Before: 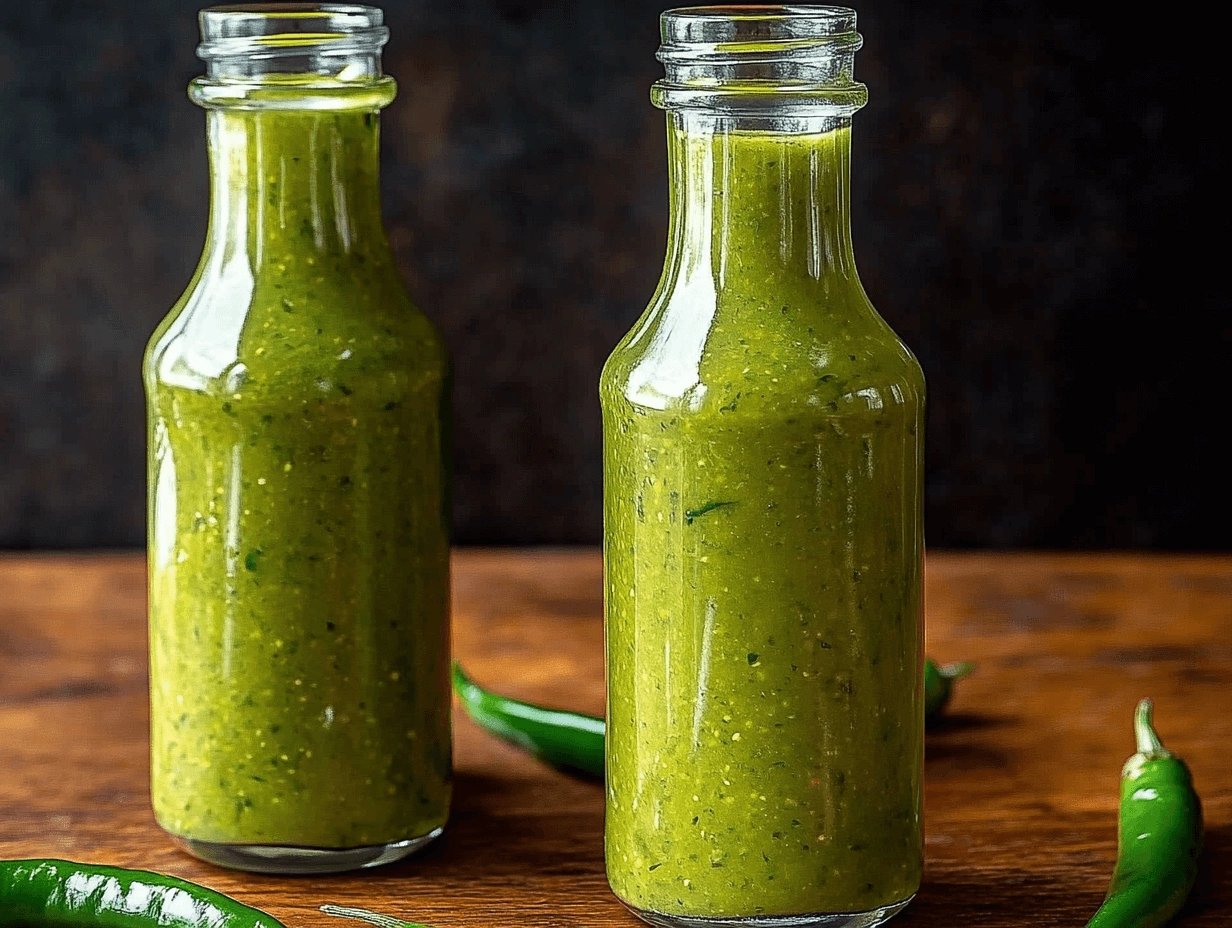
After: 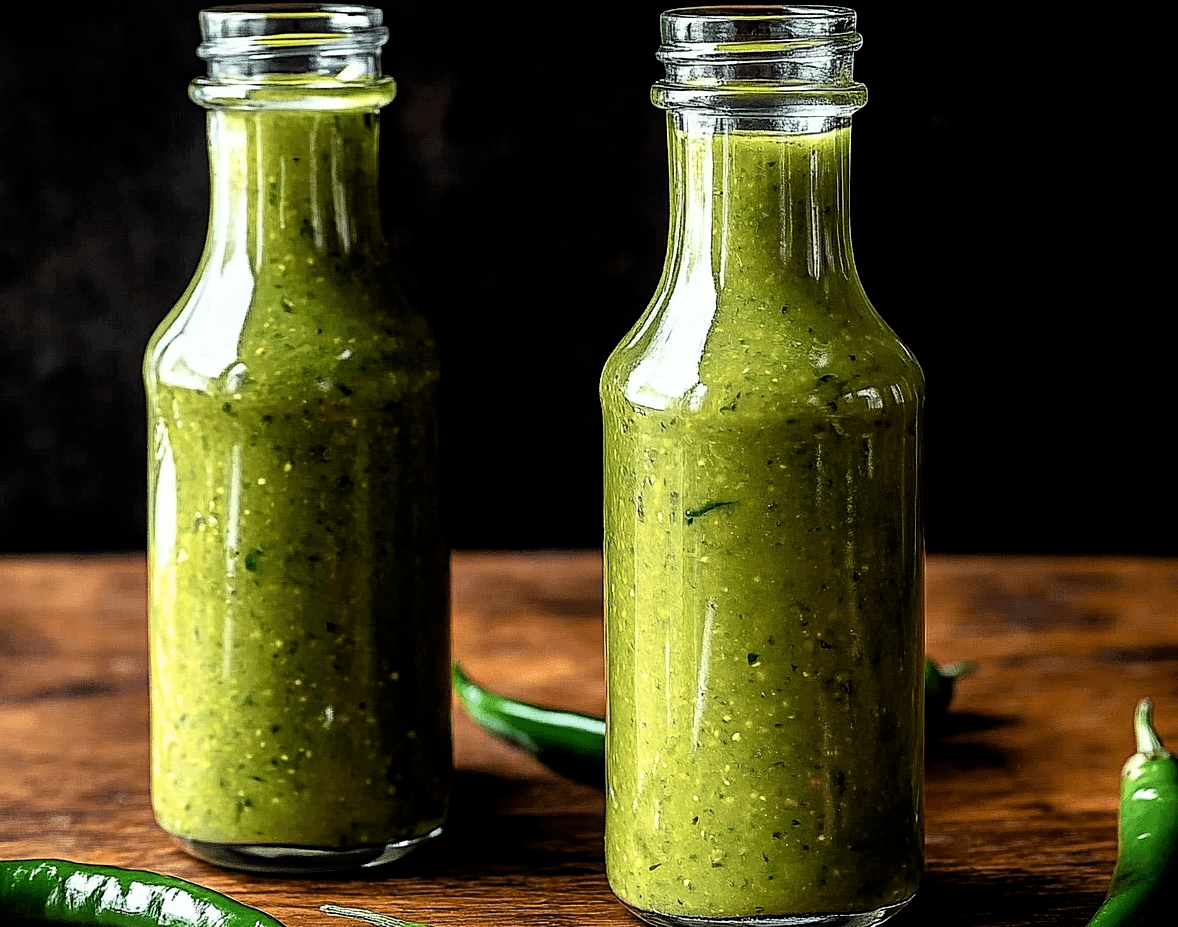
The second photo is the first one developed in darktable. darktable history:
filmic rgb: black relative exposure -5.47 EV, white relative exposure 2.49 EV, target black luminance 0%, hardness 4.53, latitude 66.86%, contrast 1.444, shadows ↔ highlights balance -4.03%
crop: right 4.302%, bottom 0.047%
